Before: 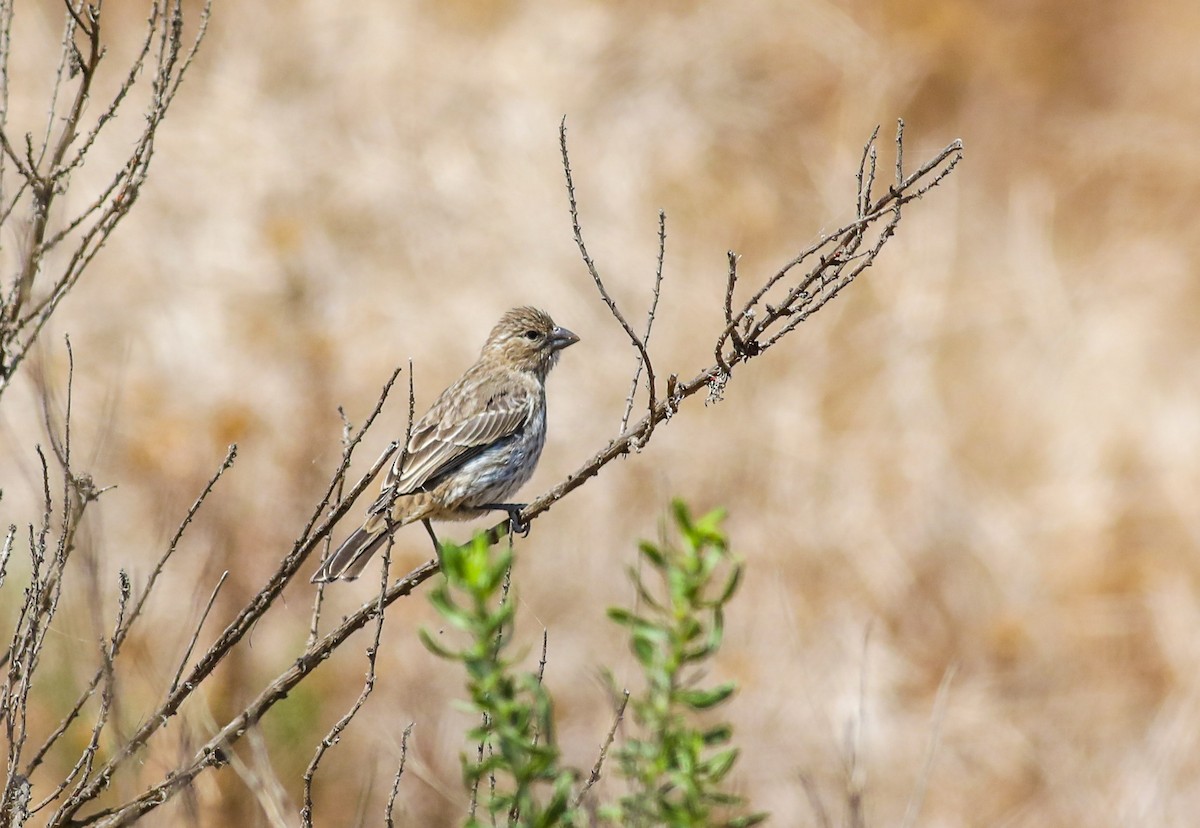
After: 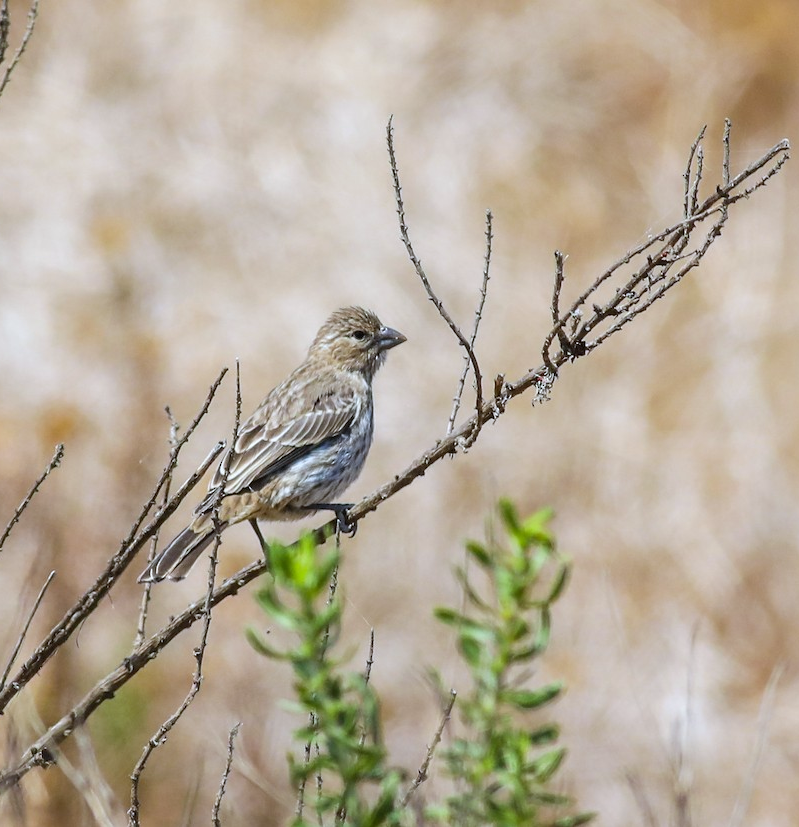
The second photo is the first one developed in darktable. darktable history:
white balance: red 0.954, blue 1.079
crop and rotate: left 14.436%, right 18.898%
